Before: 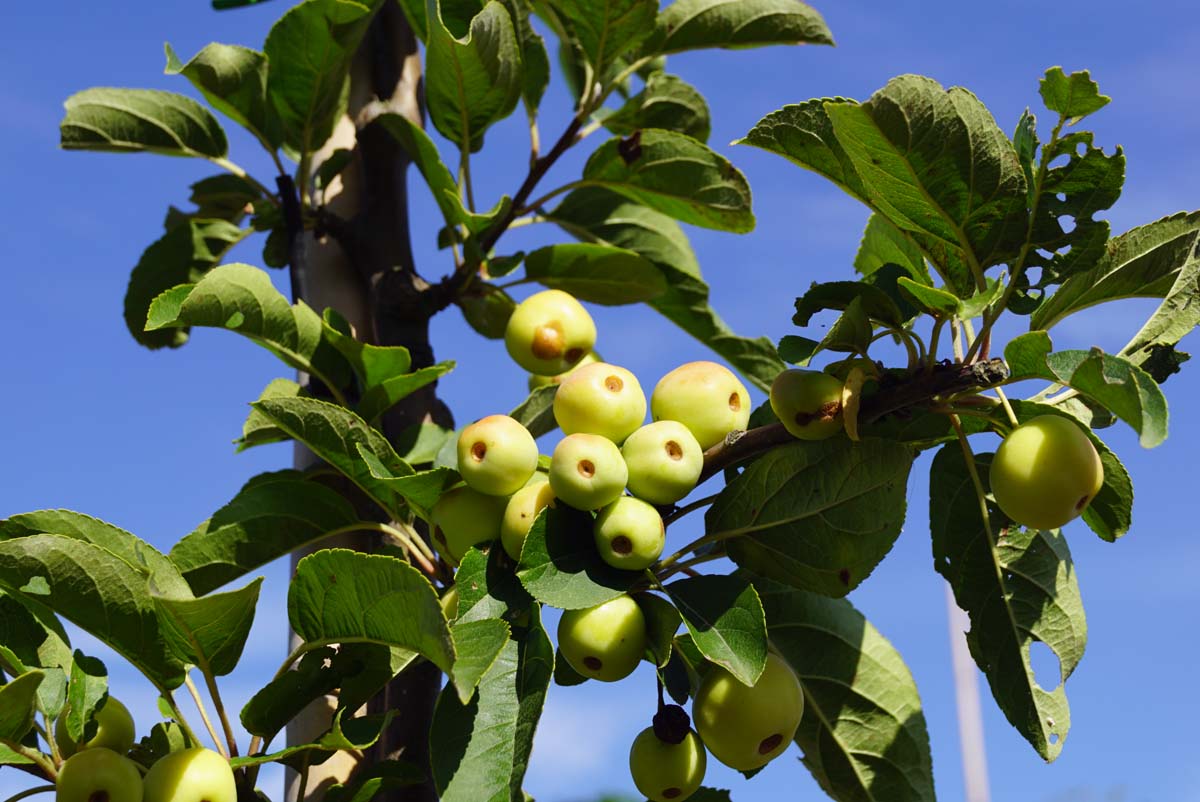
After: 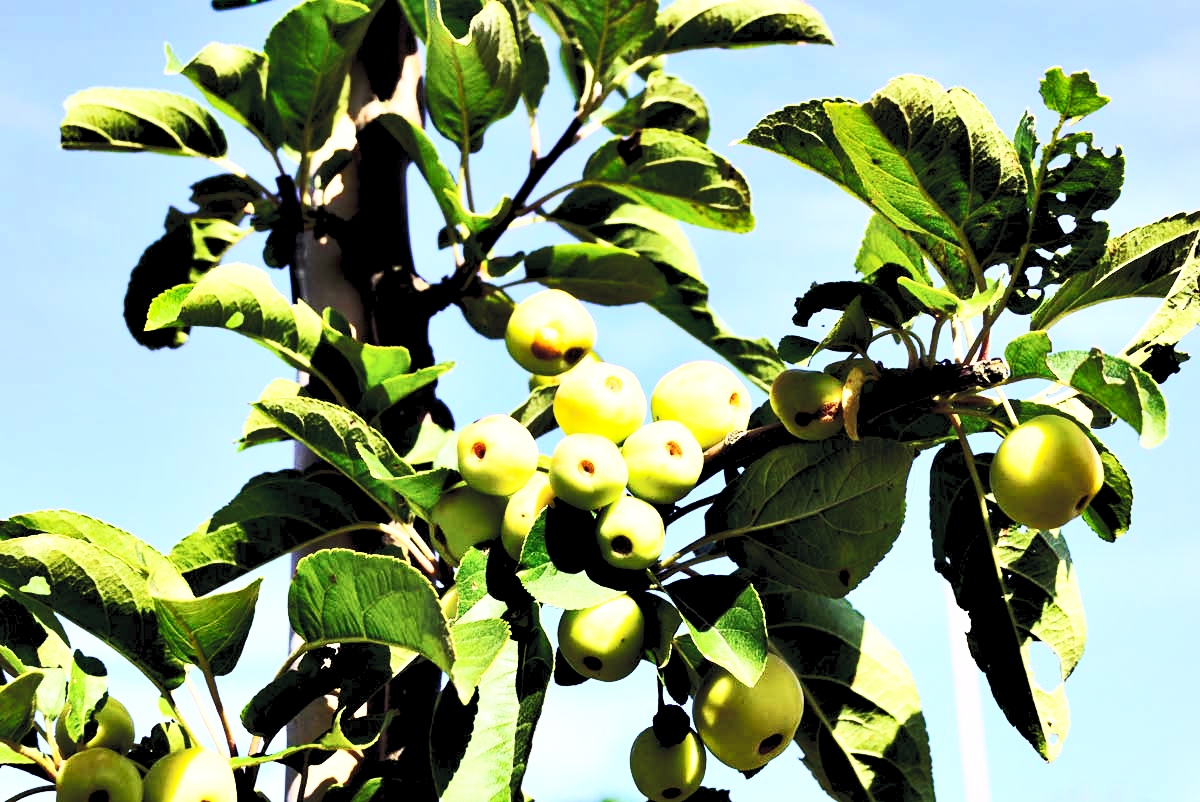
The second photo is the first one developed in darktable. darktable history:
contrast brightness saturation: contrast 0.375, brightness 0.535
contrast equalizer: octaves 7, y [[0.6 ×6], [0.55 ×6], [0 ×6], [0 ×6], [0 ×6]]
base curve: curves: ch0 [(0, 0) (0.028, 0.03) (0.121, 0.232) (0.46, 0.748) (0.859, 0.968) (1, 1)], preserve colors none
